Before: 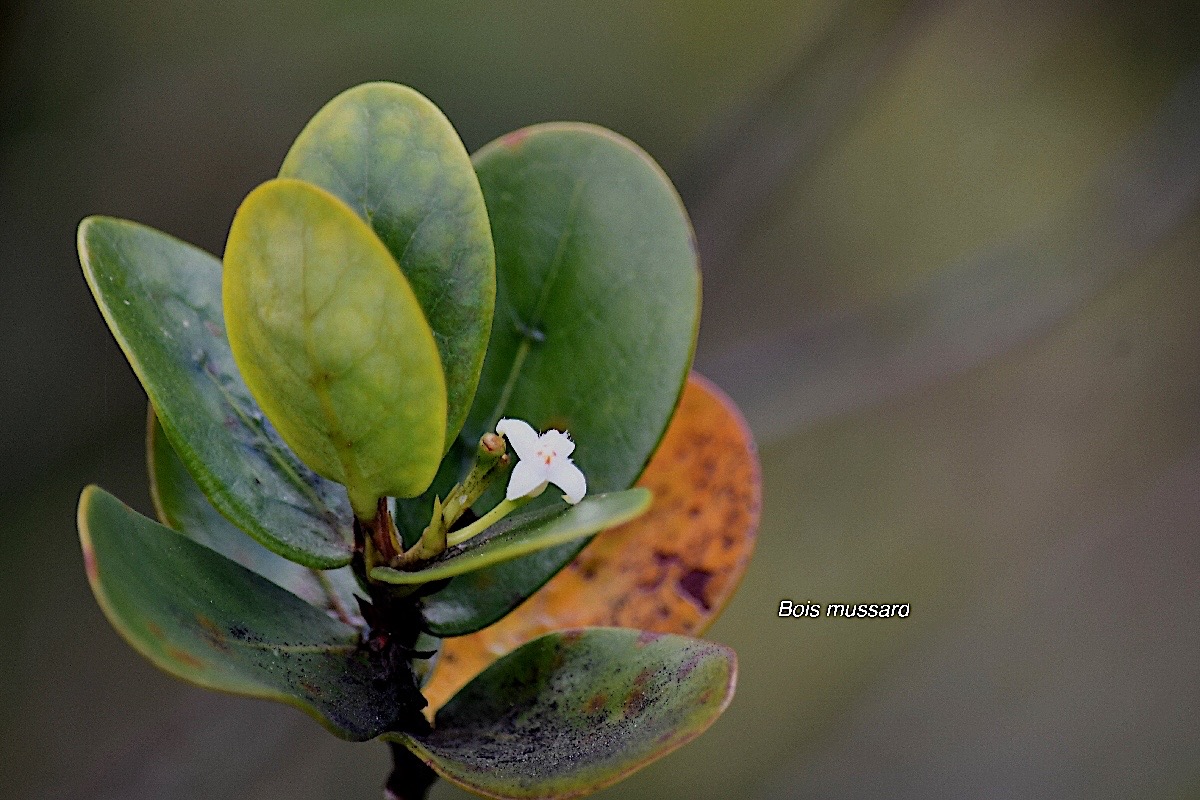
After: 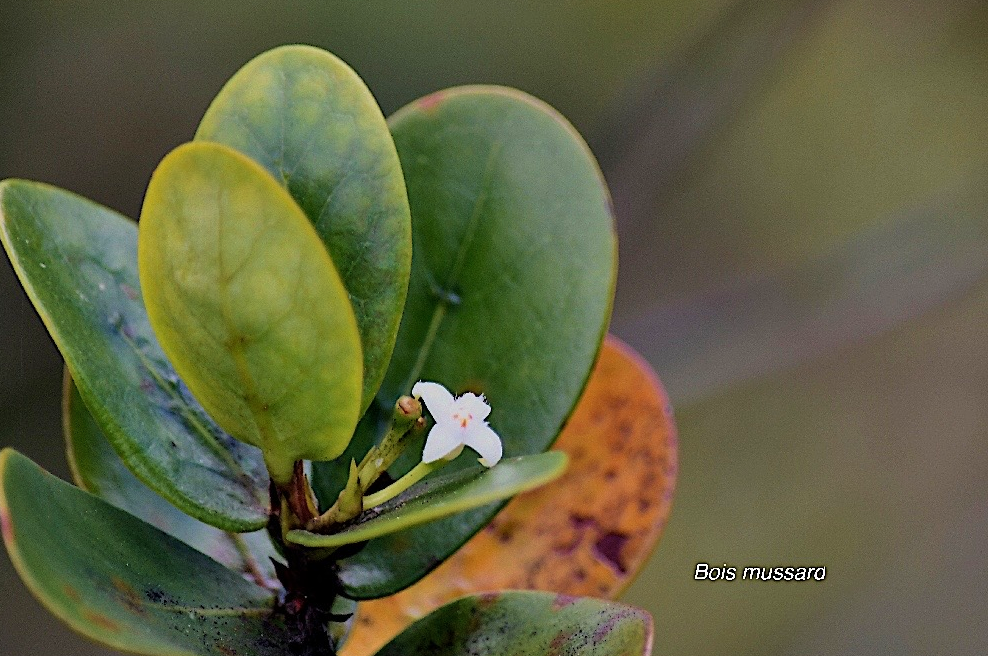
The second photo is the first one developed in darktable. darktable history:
crop and rotate: left 7.017%, top 4.711%, right 10.593%, bottom 13.187%
velvia: on, module defaults
shadows and highlights: shadows 37.6, highlights -27.85, soften with gaussian
